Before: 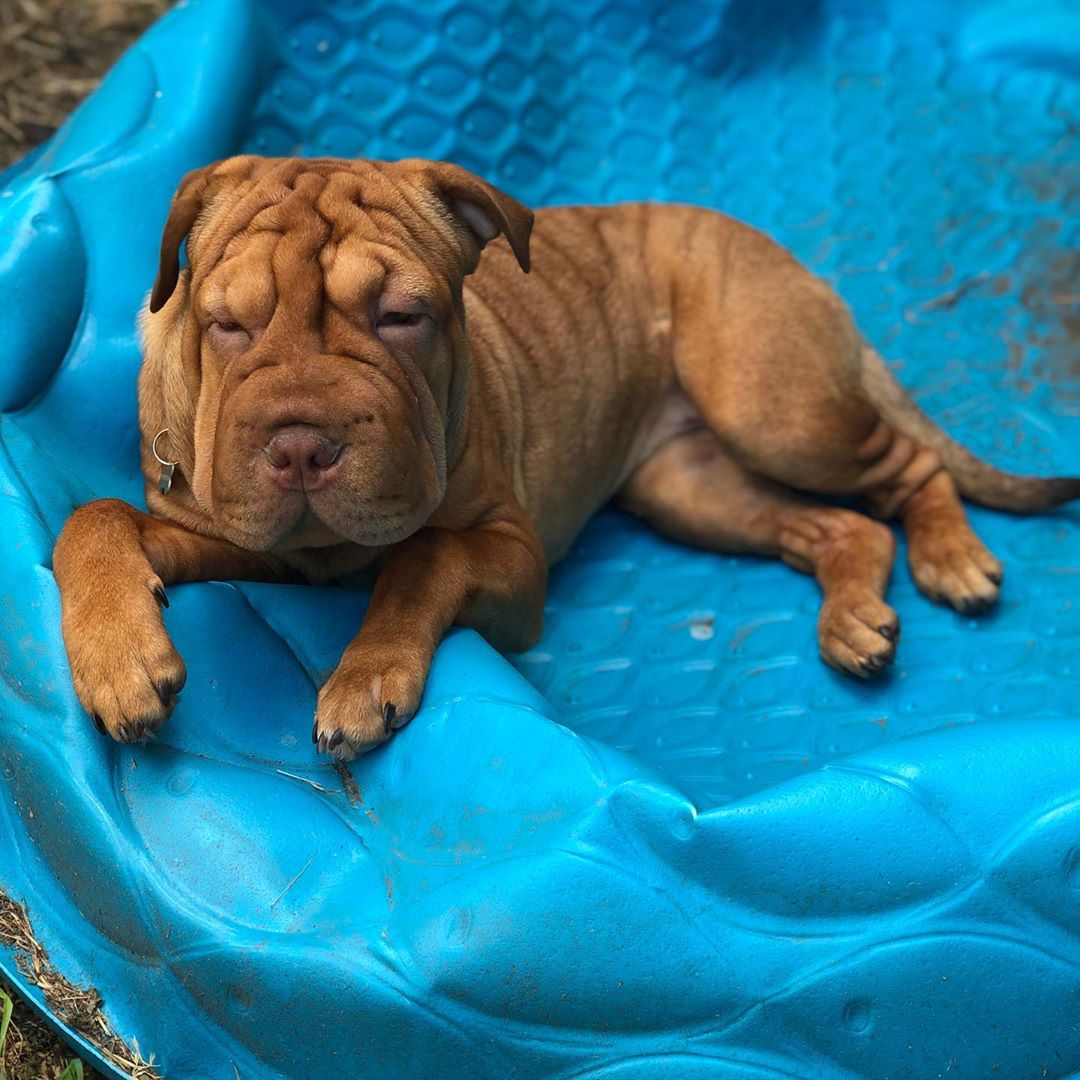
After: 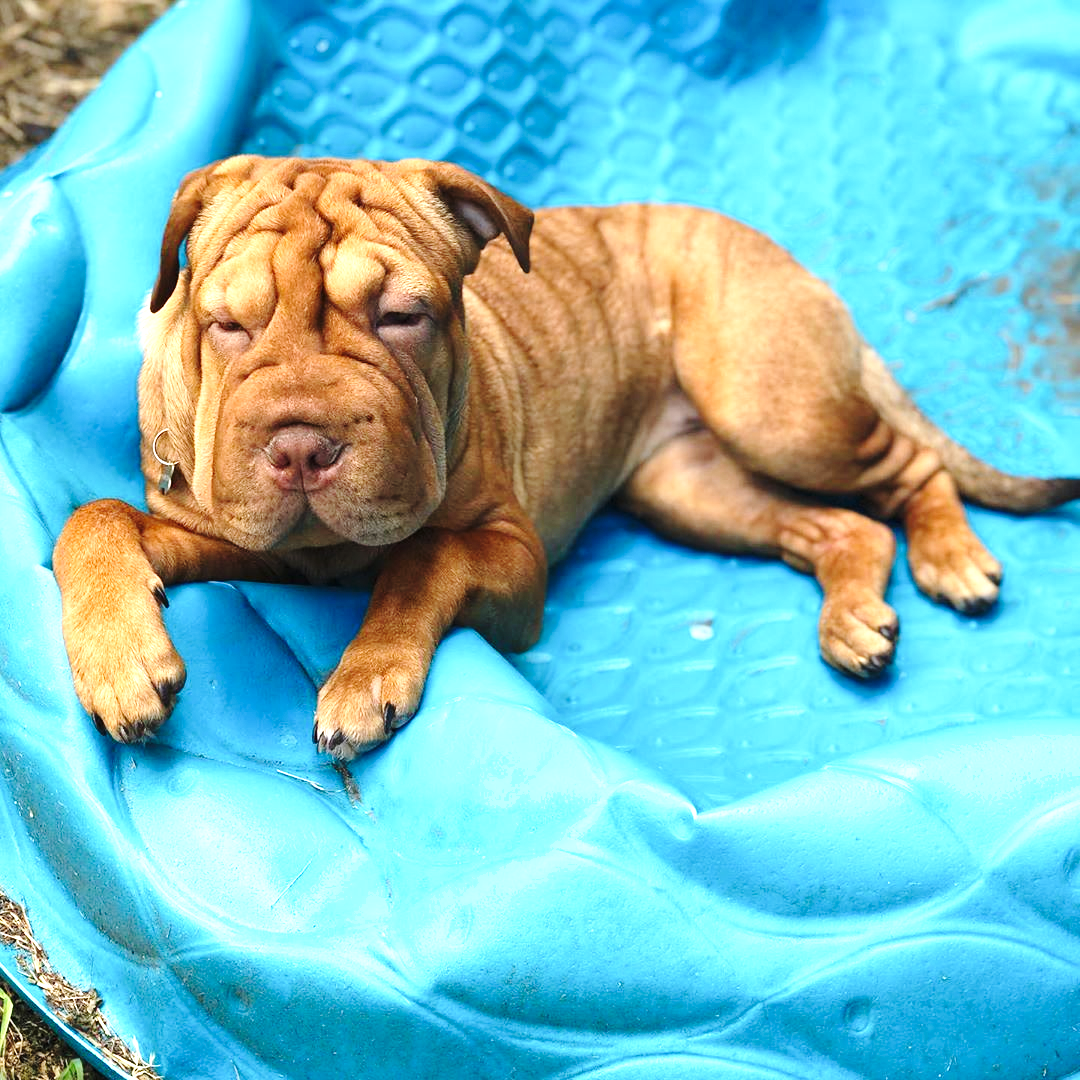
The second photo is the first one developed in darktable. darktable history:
shadows and highlights: radius 45.16, white point adjustment 6.74, compress 79.82%, soften with gaussian
base curve: curves: ch0 [(0, 0) (0.028, 0.03) (0.121, 0.232) (0.46, 0.748) (0.859, 0.968) (1, 1)], preserve colors none
exposure: black level correction 0, exposure 0.498 EV, compensate exposure bias true, compensate highlight preservation false
